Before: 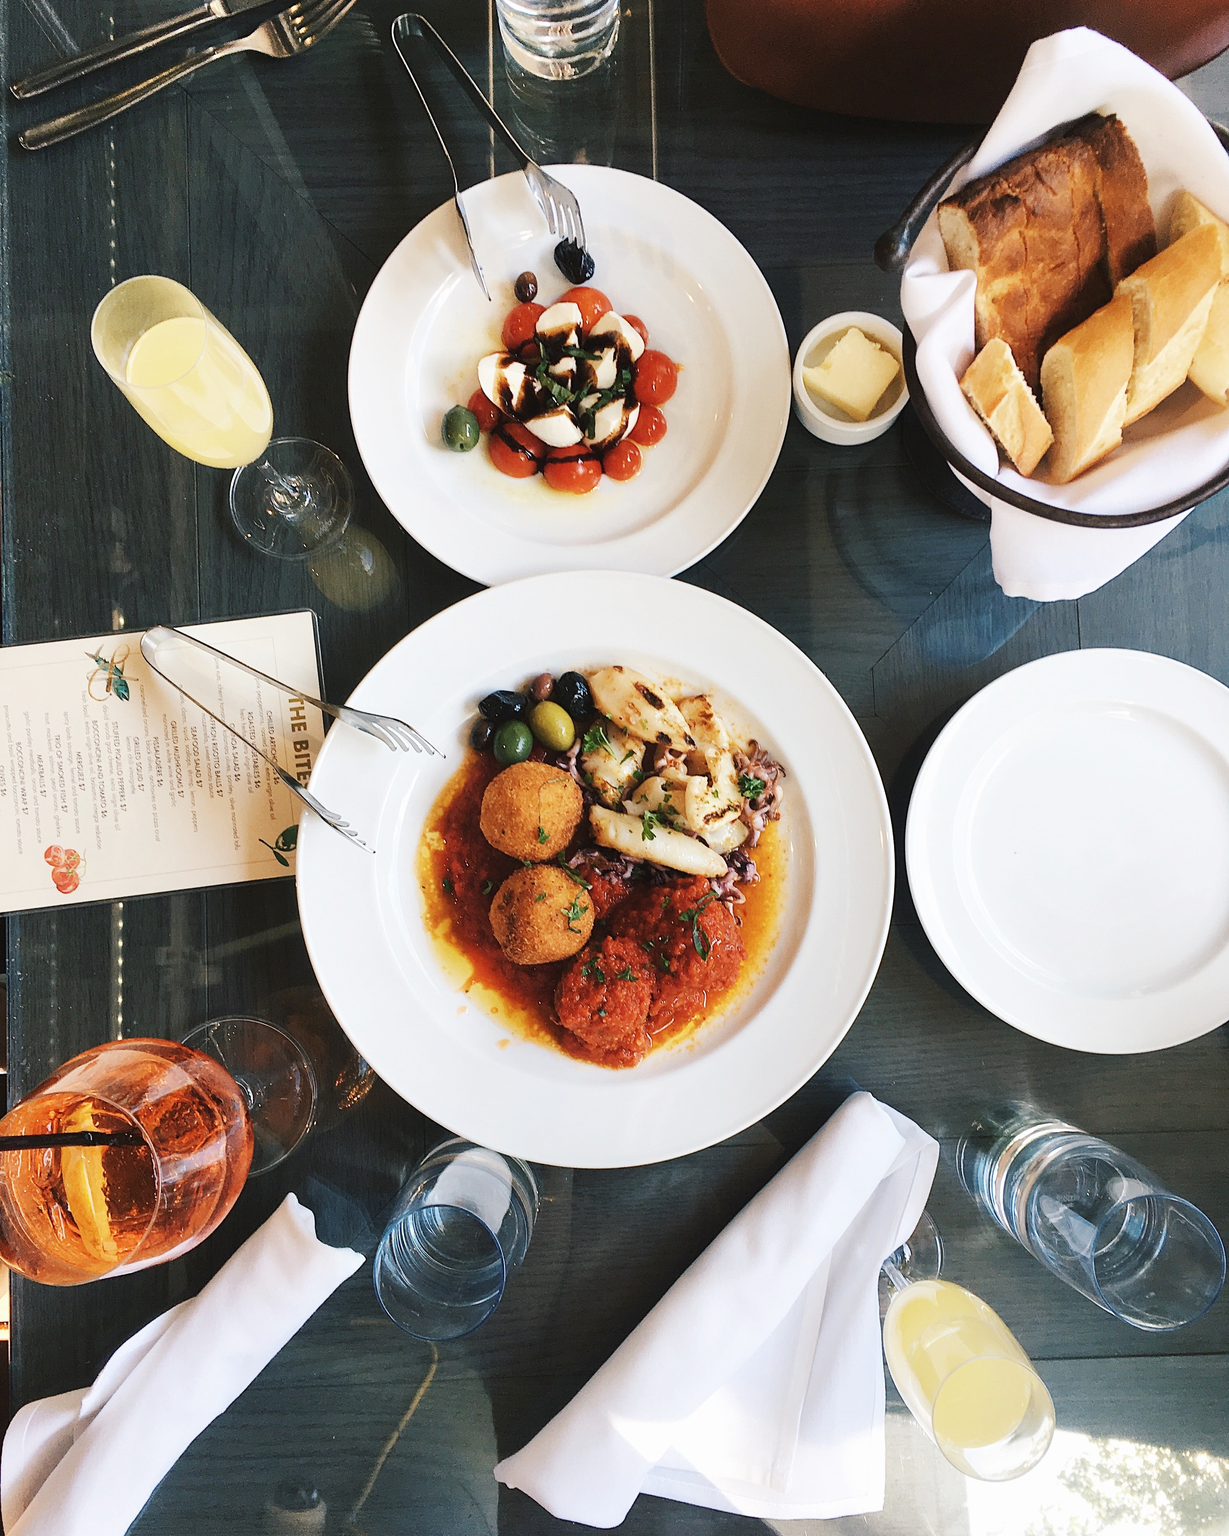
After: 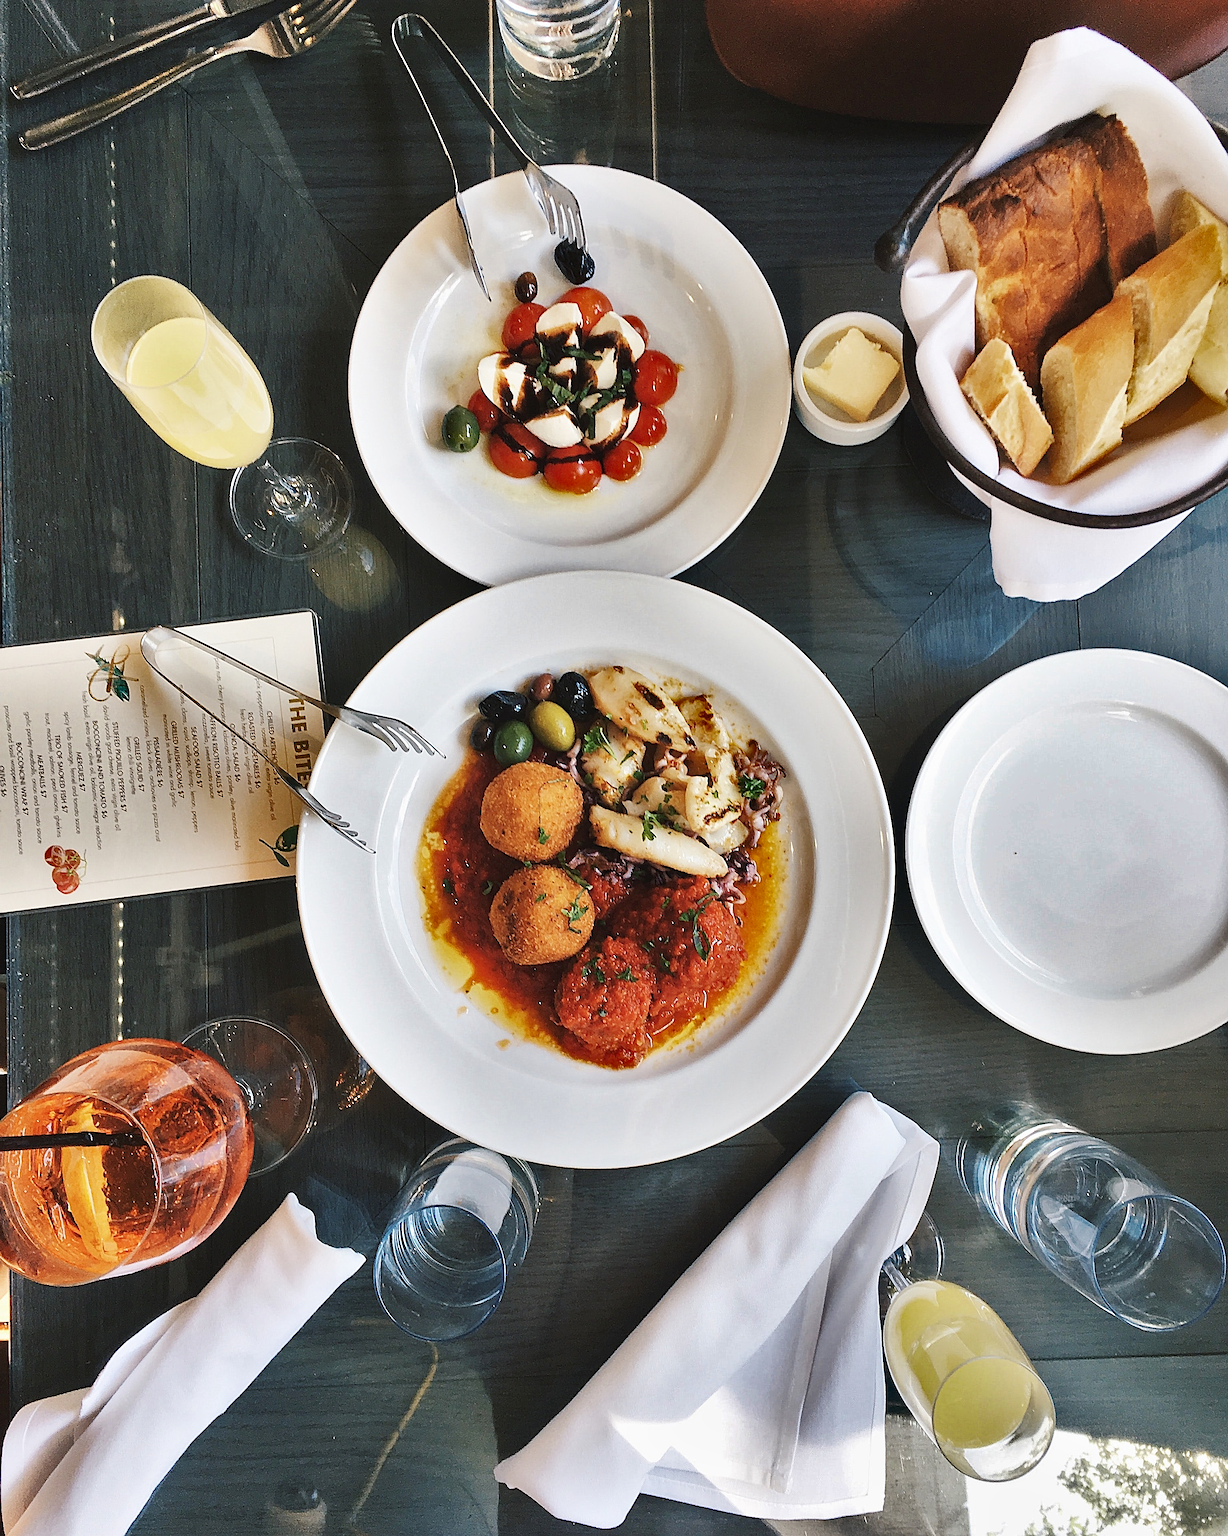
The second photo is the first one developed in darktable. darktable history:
shadows and highlights: shadows 24.5, highlights -78.15, soften with gaussian
sharpen: on, module defaults
